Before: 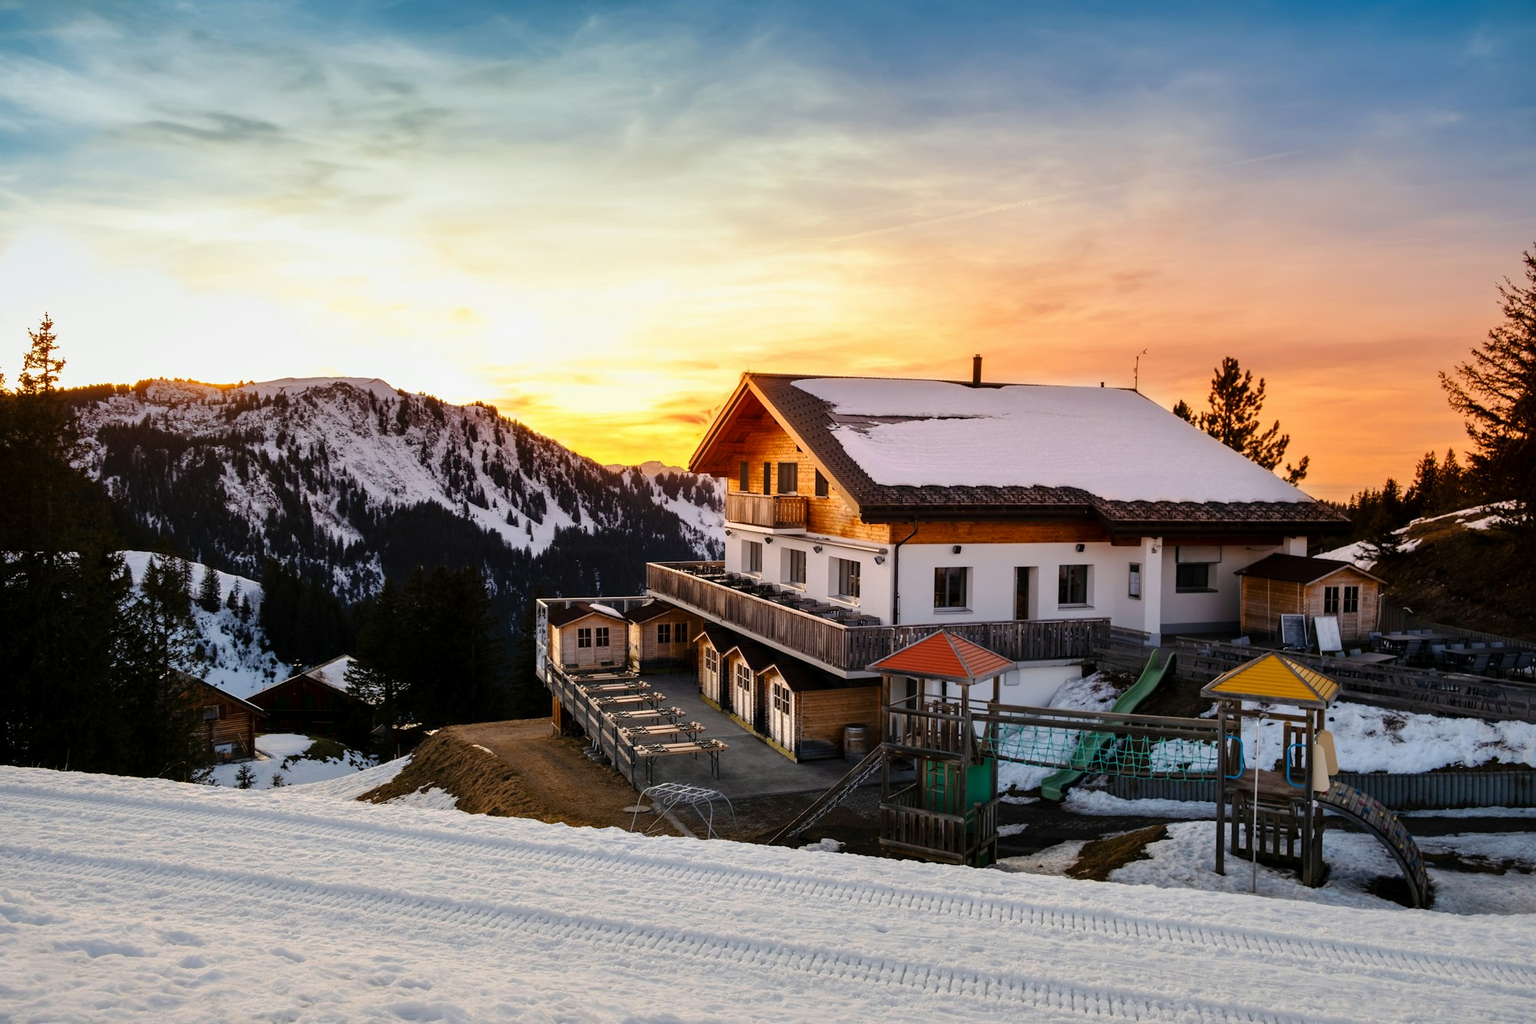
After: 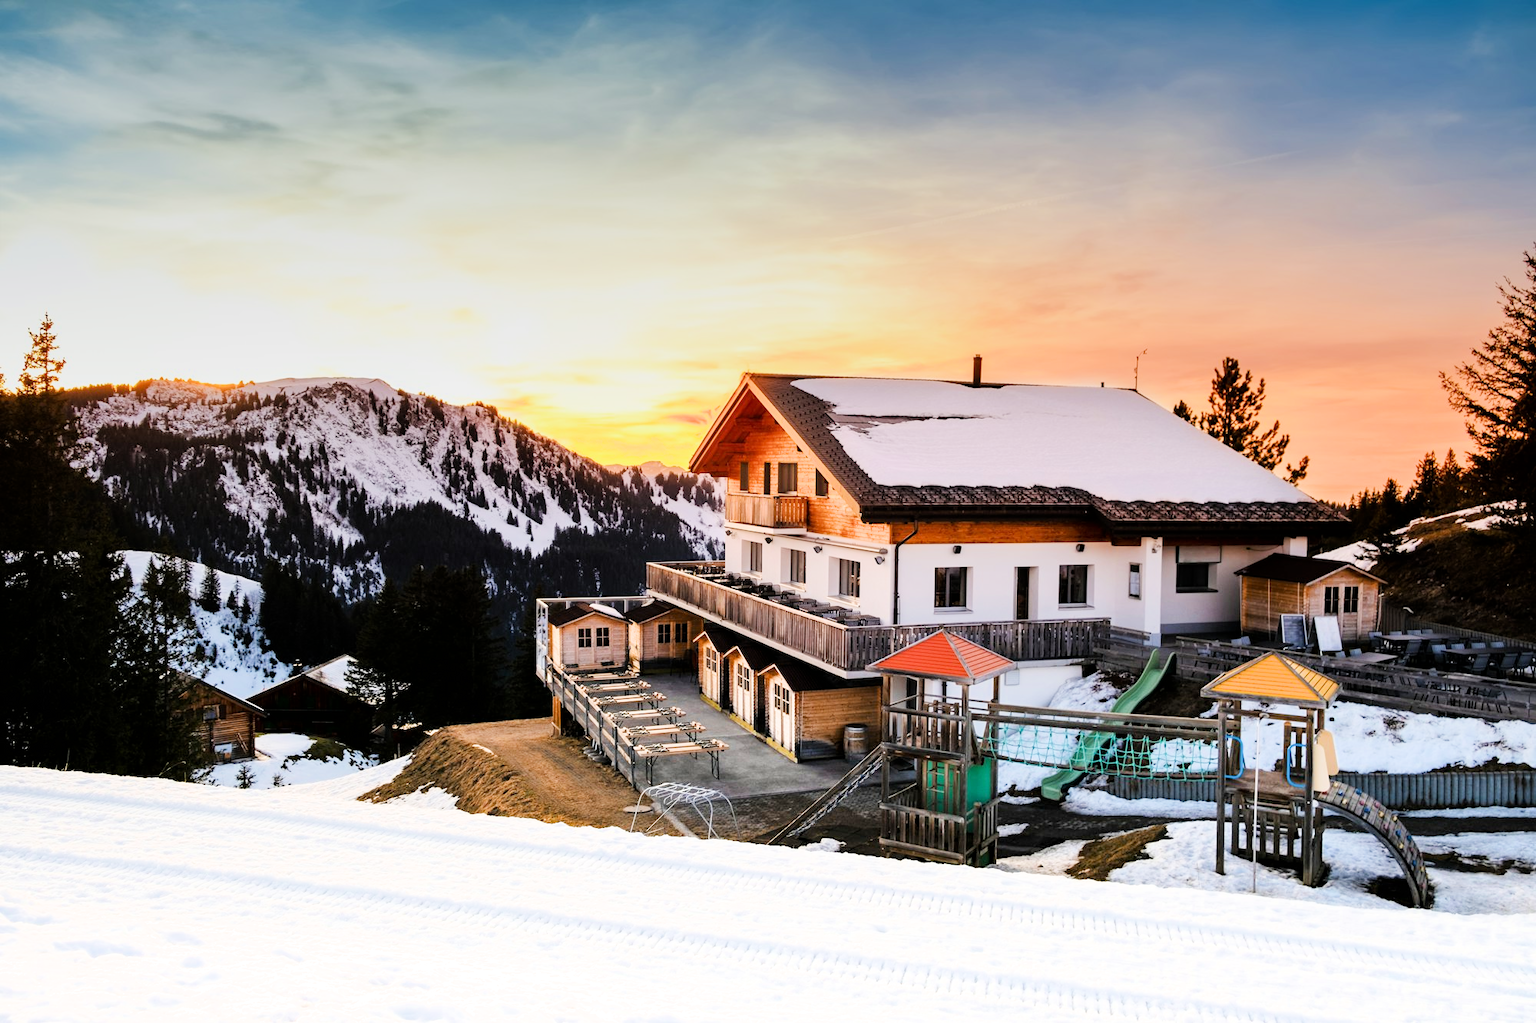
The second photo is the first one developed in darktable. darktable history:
filmic rgb: black relative exposure -7.65 EV, white relative exposure 4.56 EV, hardness 3.61, contrast 1.106
graduated density: density -3.9 EV
